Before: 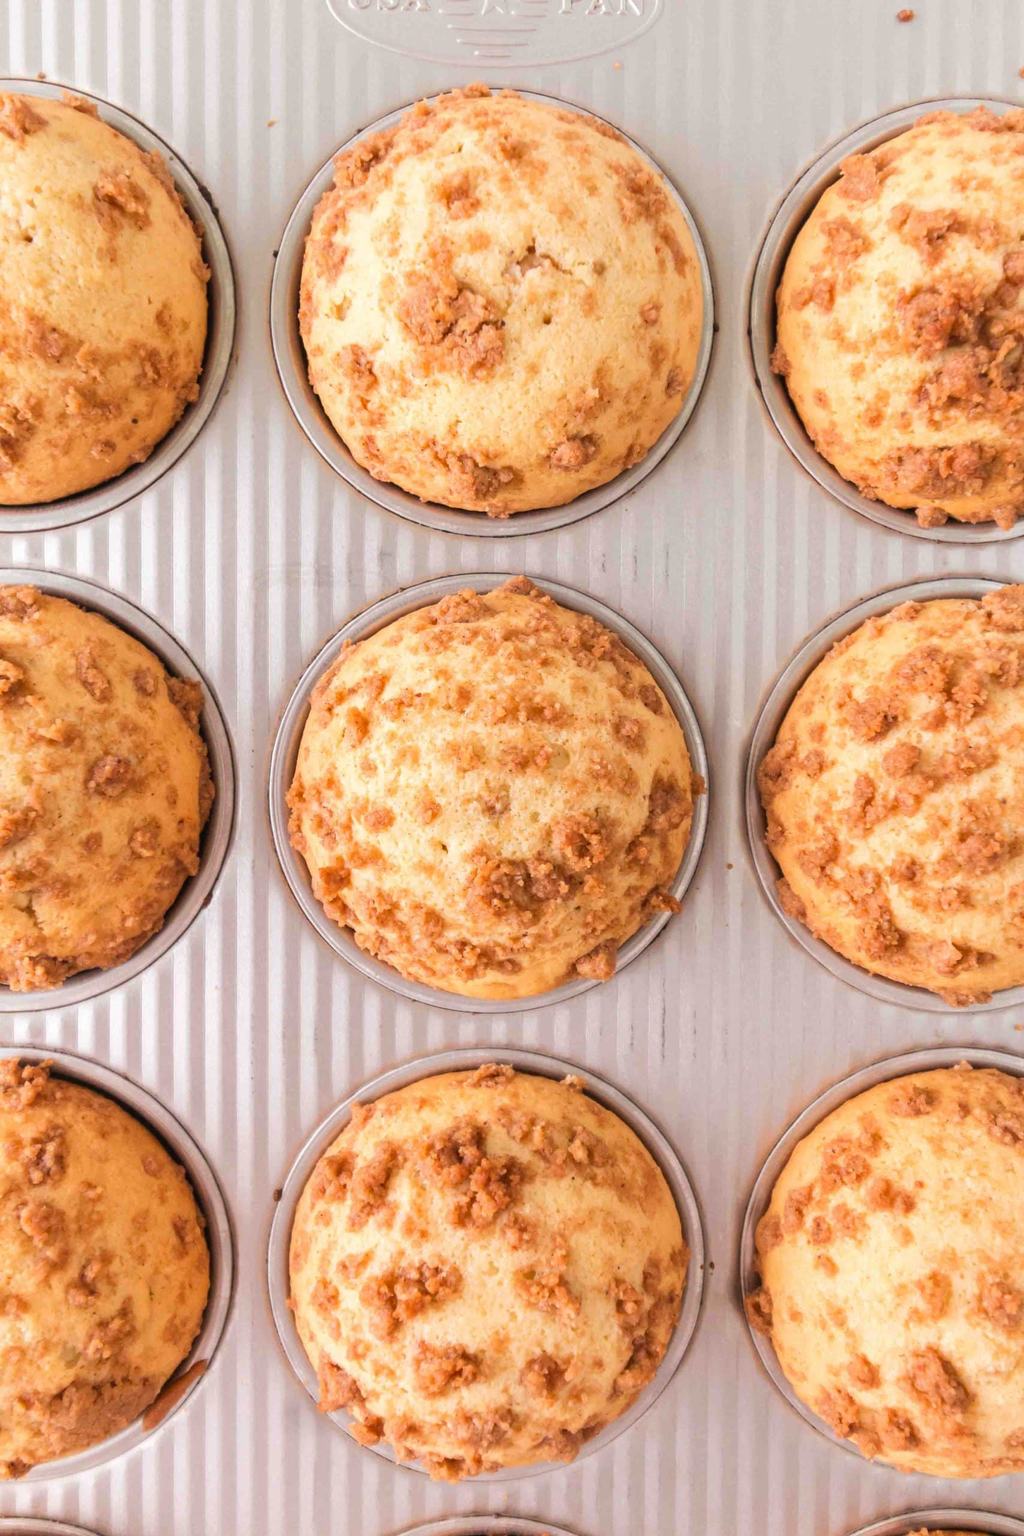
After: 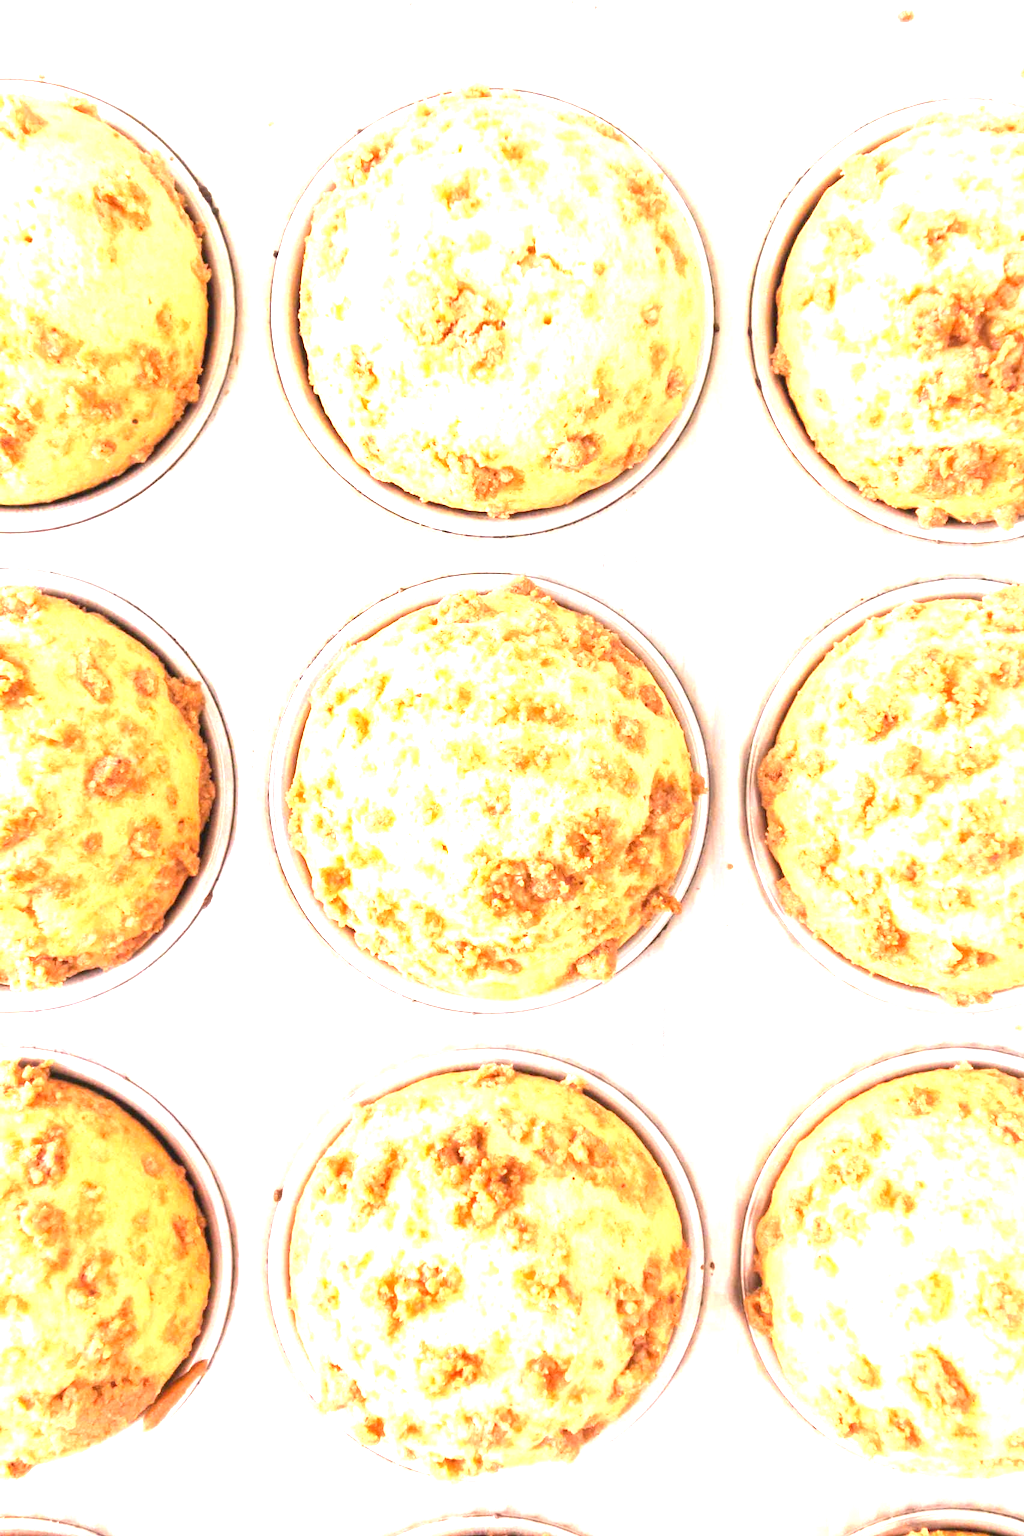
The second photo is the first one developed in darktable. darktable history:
exposure: black level correction 0, exposure 1.893 EV, compensate highlight preservation false
